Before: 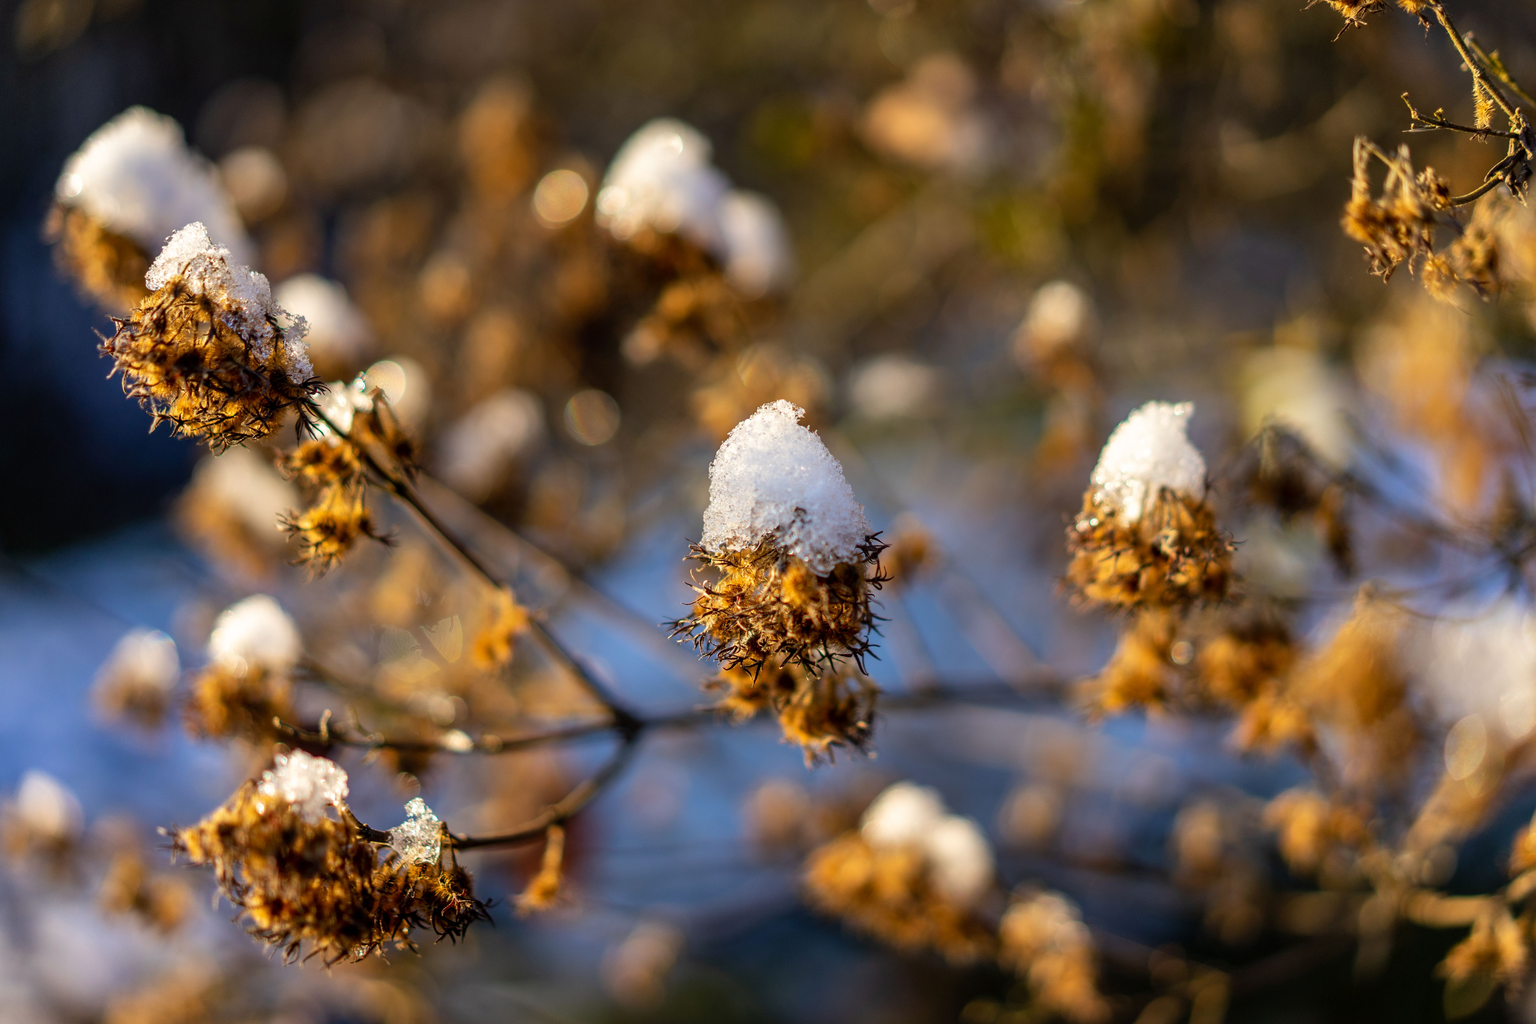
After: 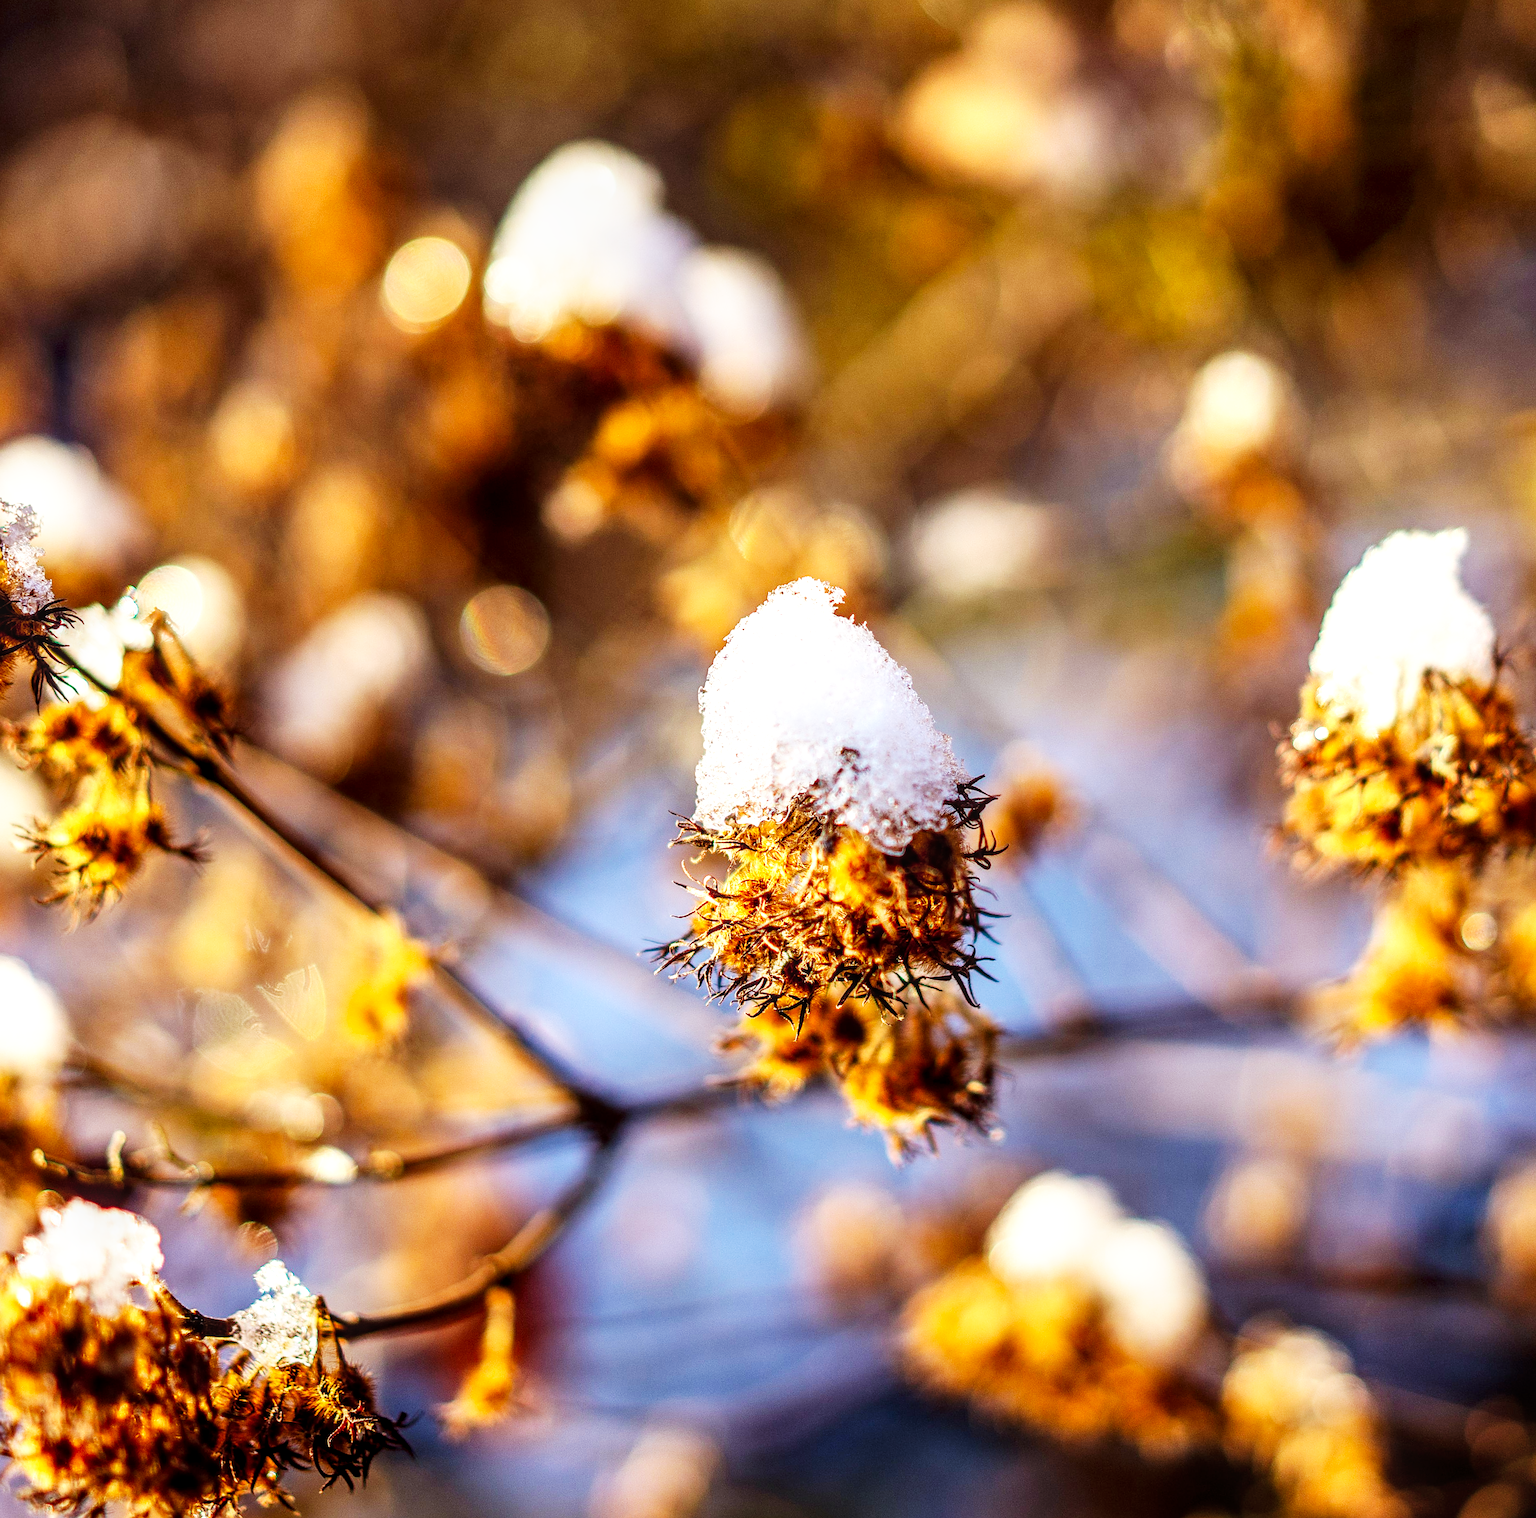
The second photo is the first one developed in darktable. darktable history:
crop and rotate: left 15.446%, right 17.836%
color balance: mode lift, gamma, gain (sRGB), lift [1, 1.049, 1, 1]
local contrast: on, module defaults
rotate and perspective: rotation -4.57°, crop left 0.054, crop right 0.944, crop top 0.087, crop bottom 0.914
sharpen: on, module defaults
tone equalizer: on, module defaults
base curve: curves: ch0 [(0, 0) (0.007, 0.004) (0.027, 0.03) (0.046, 0.07) (0.207, 0.54) (0.442, 0.872) (0.673, 0.972) (1, 1)], preserve colors none
